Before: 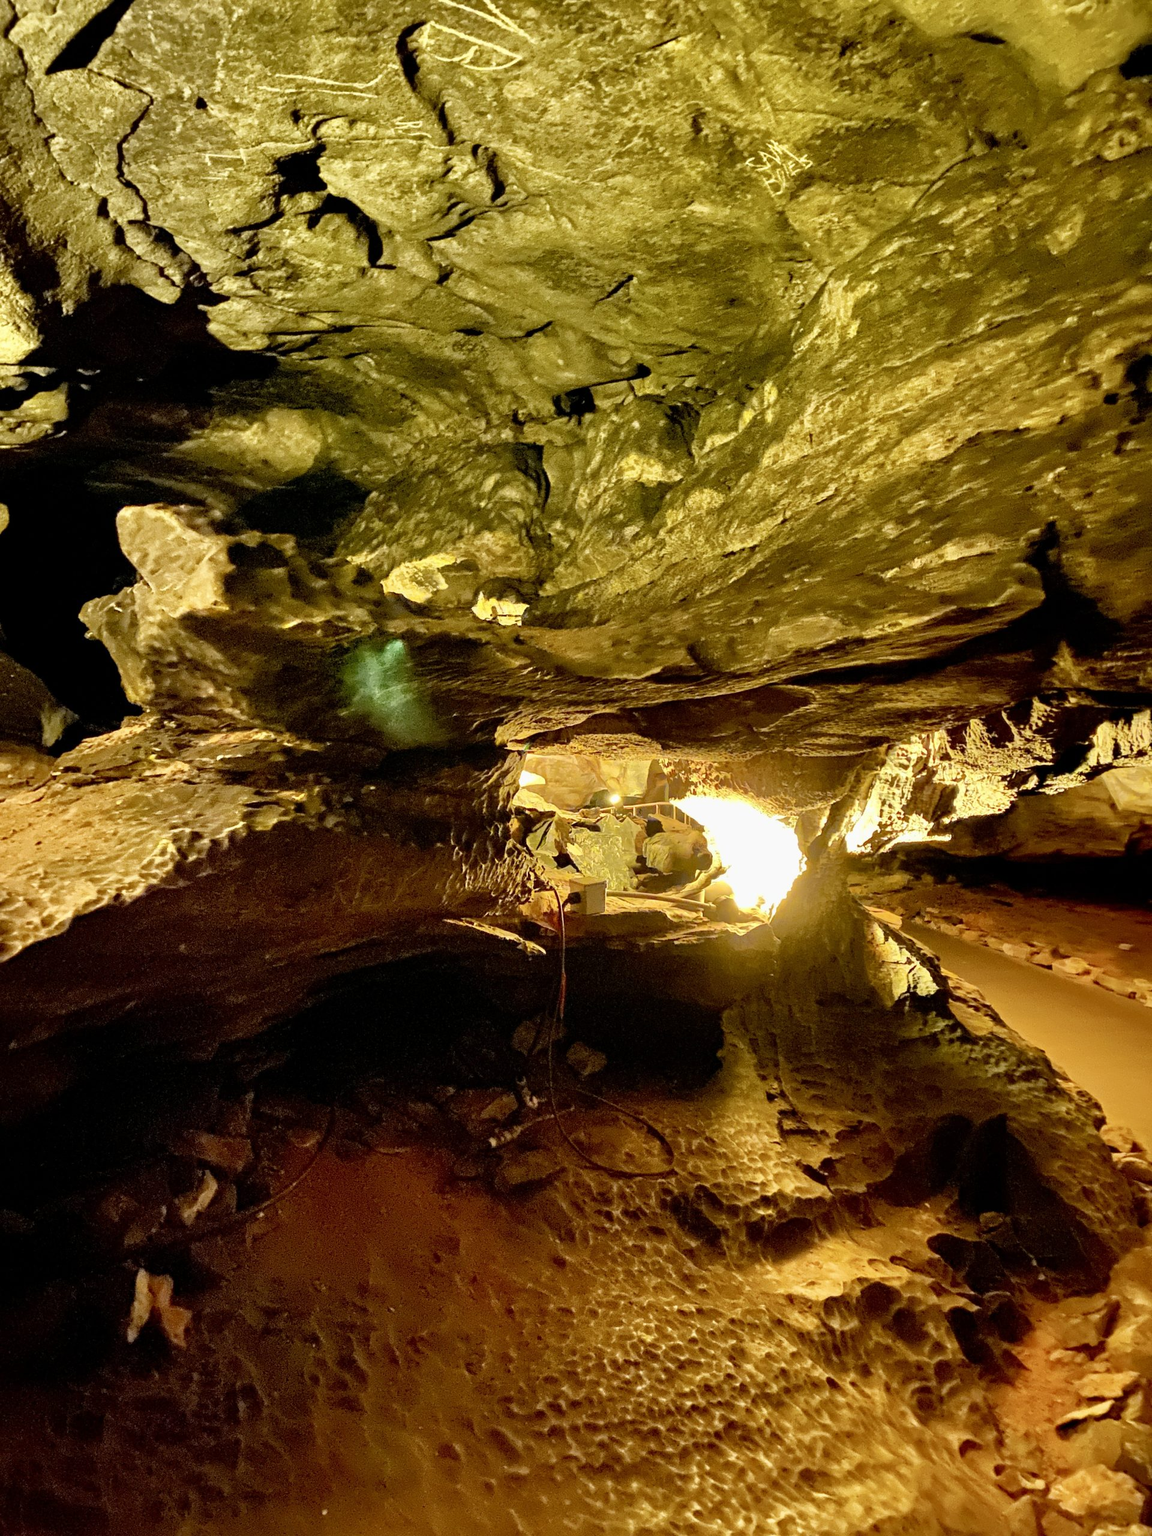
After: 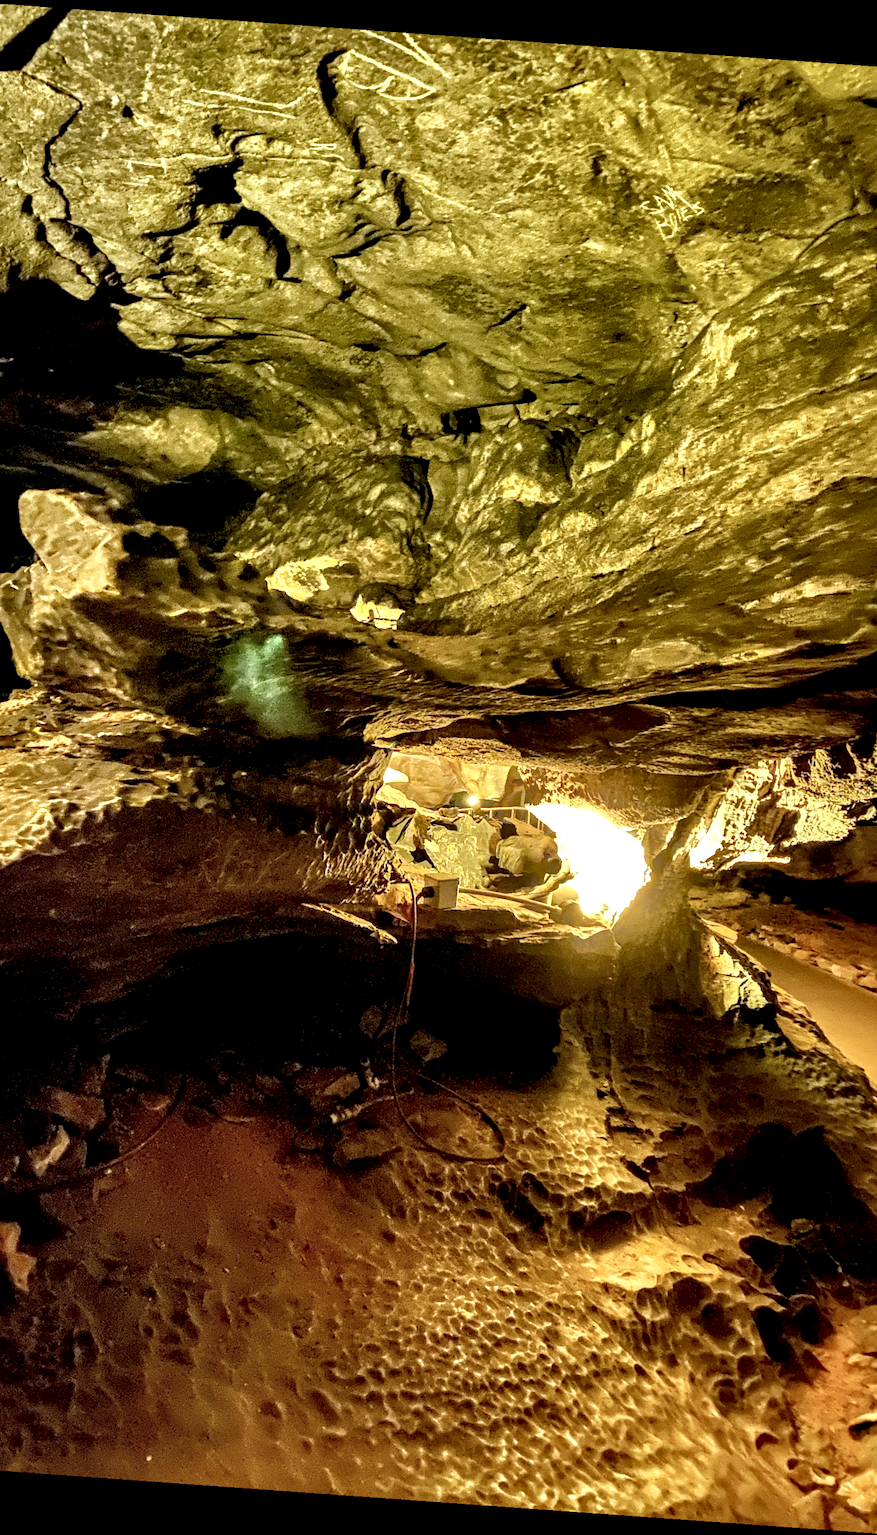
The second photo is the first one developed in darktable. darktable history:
rotate and perspective: rotation 4.1°, automatic cropping off
crop: left 13.443%, right 13.31%
exposure: compensate highlight preservation false
local contrast: highlights 60%, shadows 60%, detail 160%
